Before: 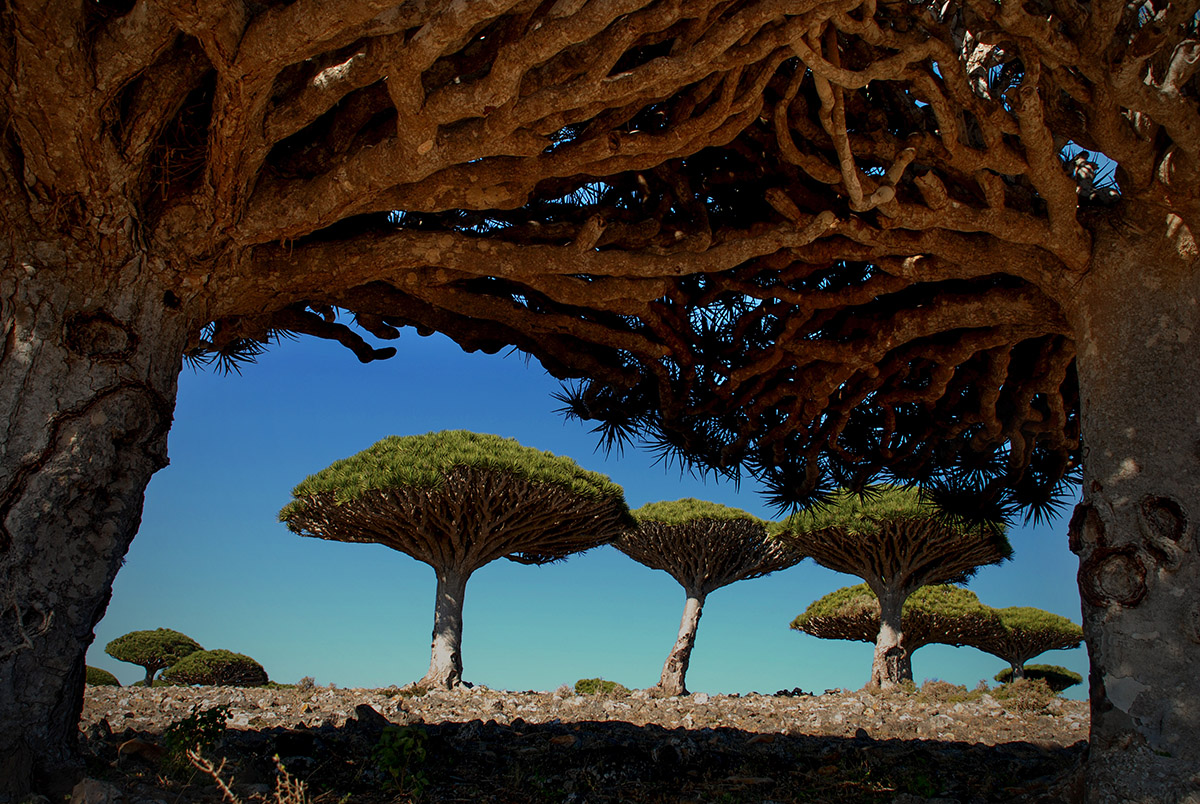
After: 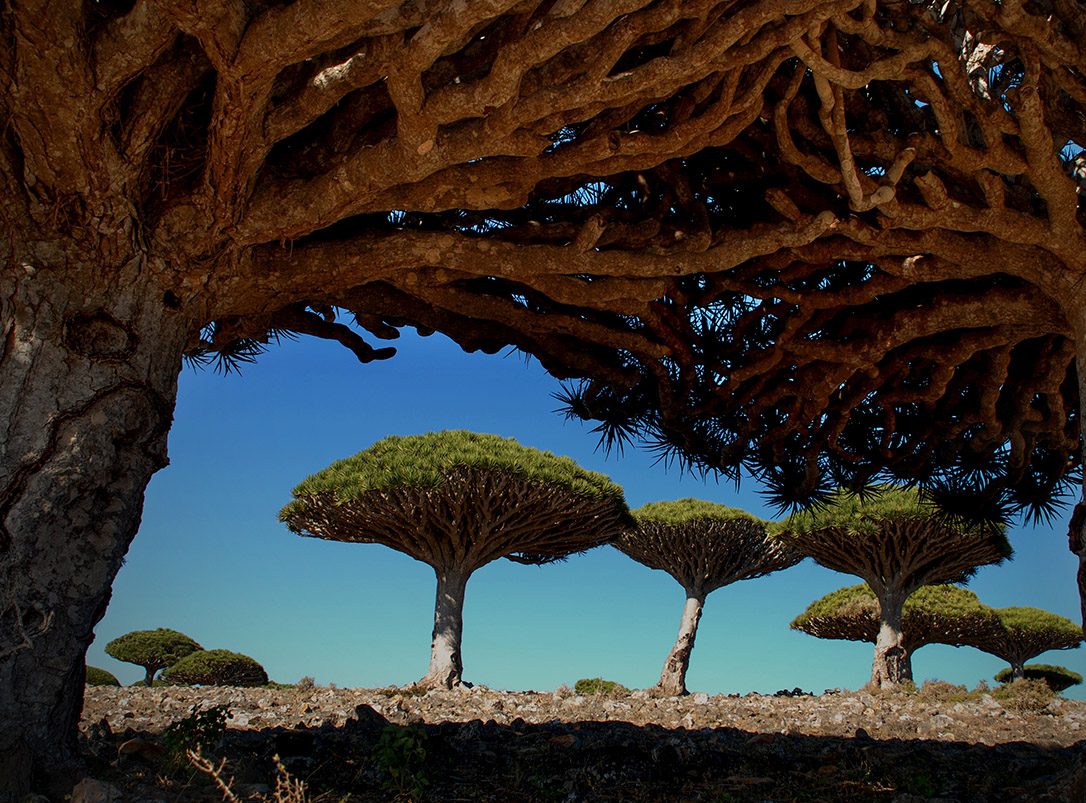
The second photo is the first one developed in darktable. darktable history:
crop: right 9.488%, bottom 0.039%
